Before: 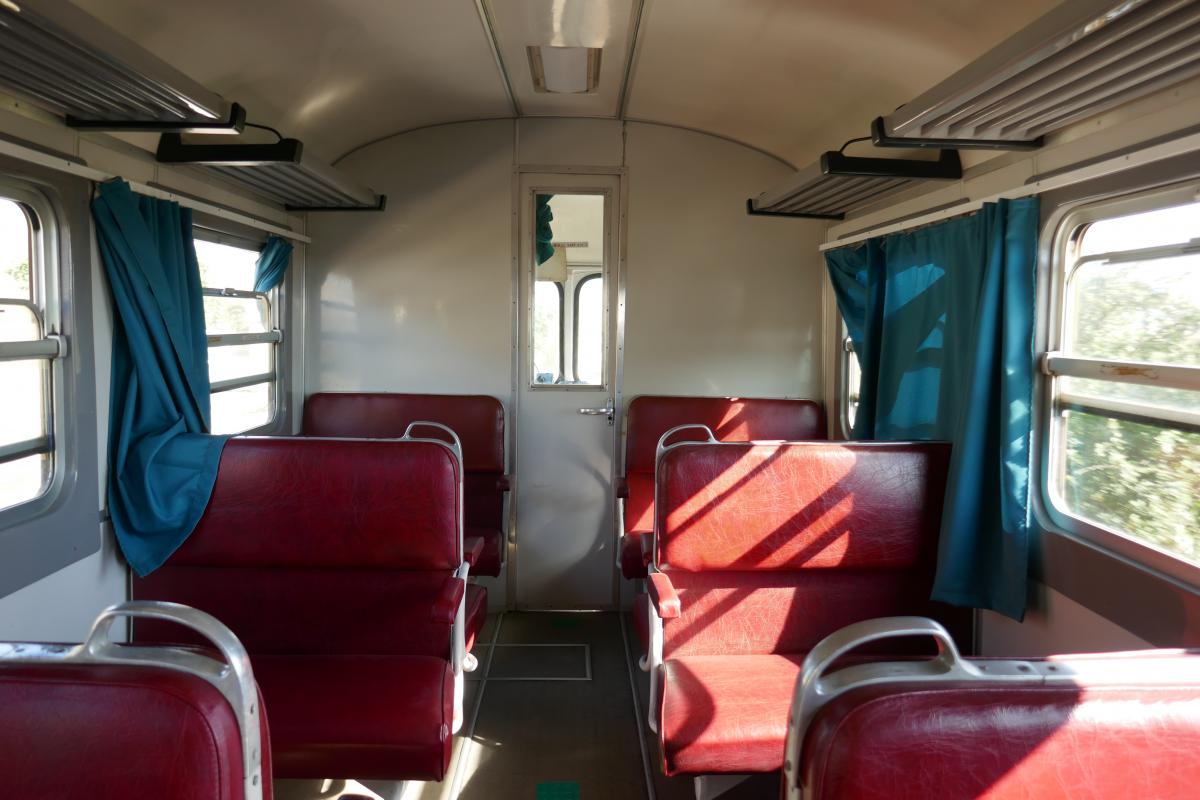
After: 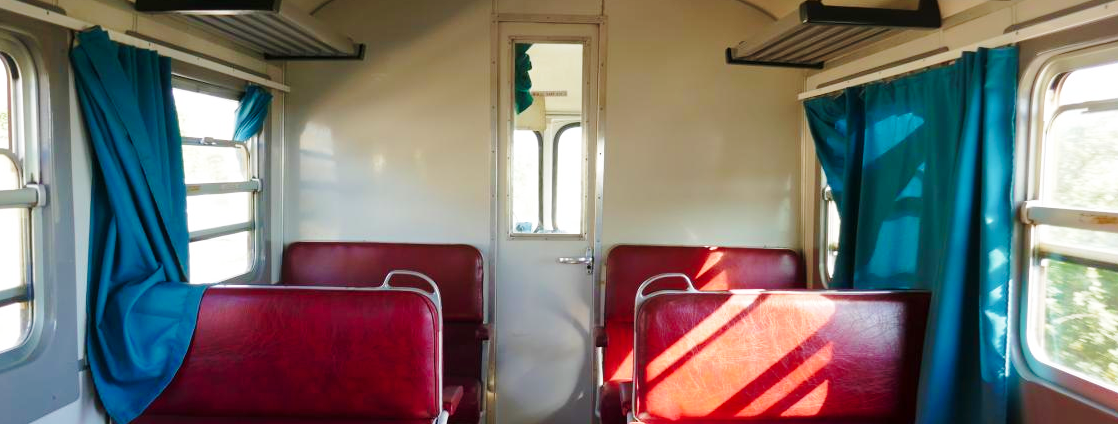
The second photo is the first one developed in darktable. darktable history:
velvia: on, module defaults
shadows and highlights: on, module defaults
crop: left 1.791%, top 18.906%, right 5.038%, bottom 28.05%
base curve: curves: ch0 [(0, 0) (0.028, 0.03) (0.121, 0.232) (0.46, 0.748) (0.859, 0.968) (1, 1)], preserve colors none
